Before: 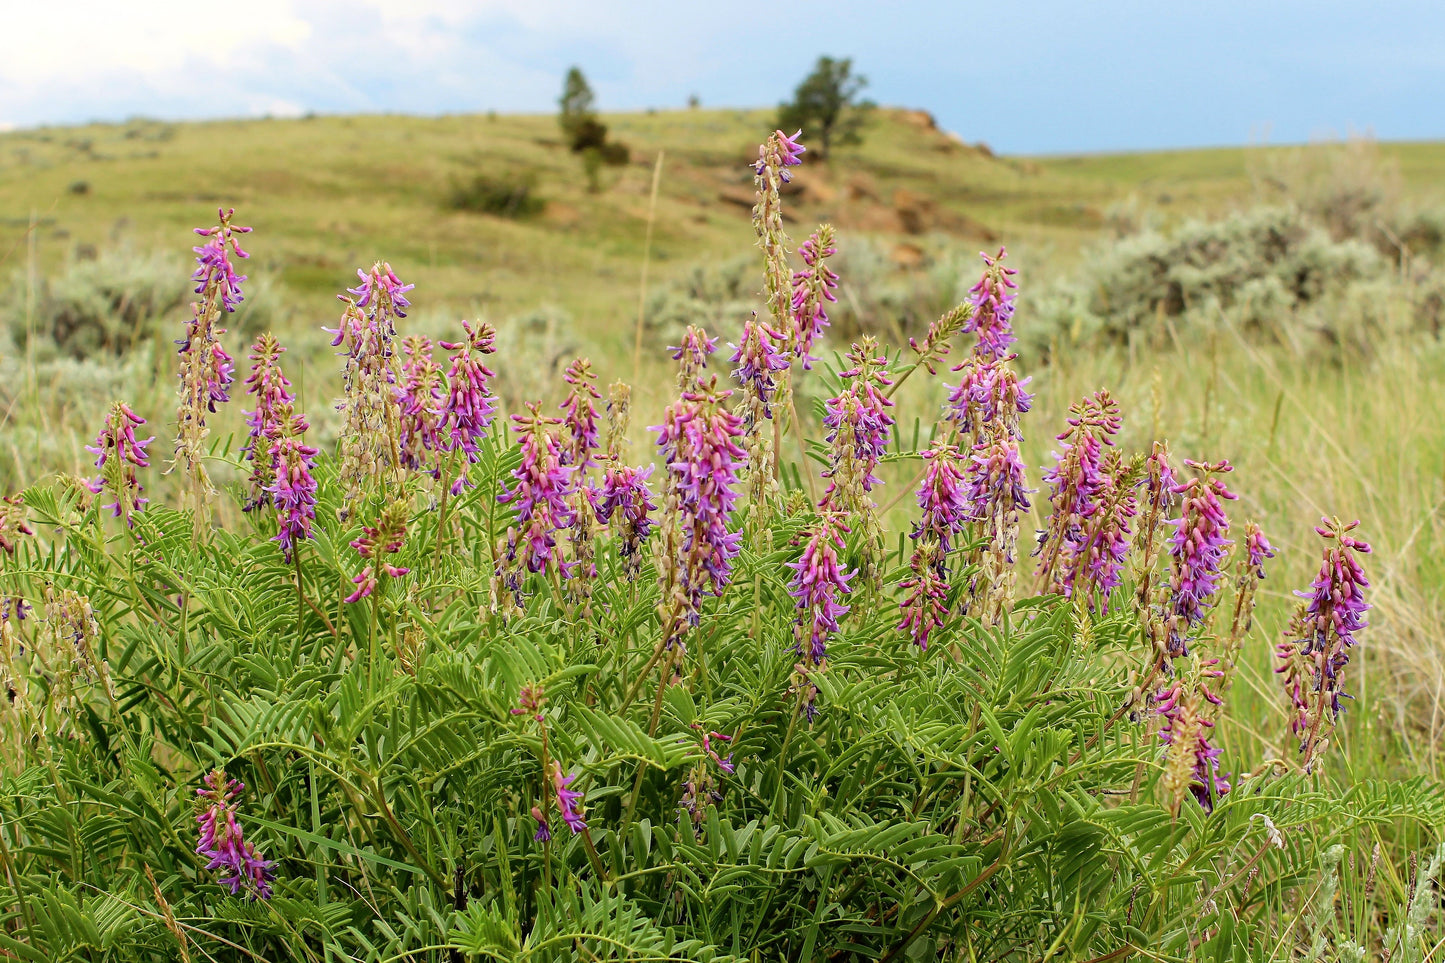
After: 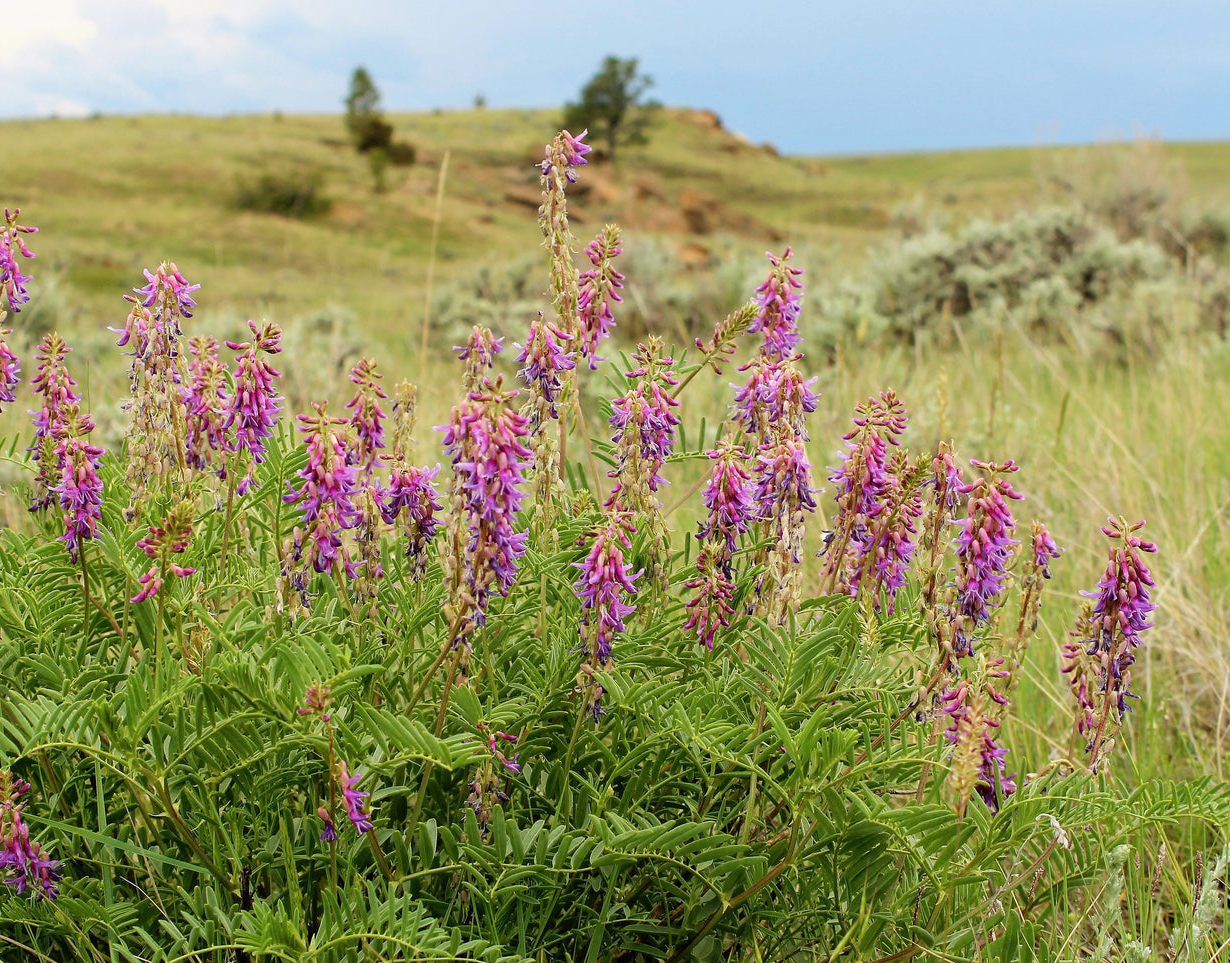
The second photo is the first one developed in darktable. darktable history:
crop and rotate: left 14.817%
tone equalizer: -7 EV 0.215 EV, -6 EV 0.117 EV, -5 EV 0.098 EV, -4 EV 0.064 EV, -2 EV -0.029 EV, -1 EV -0.021 EV, +0 EV -0.076 EV
